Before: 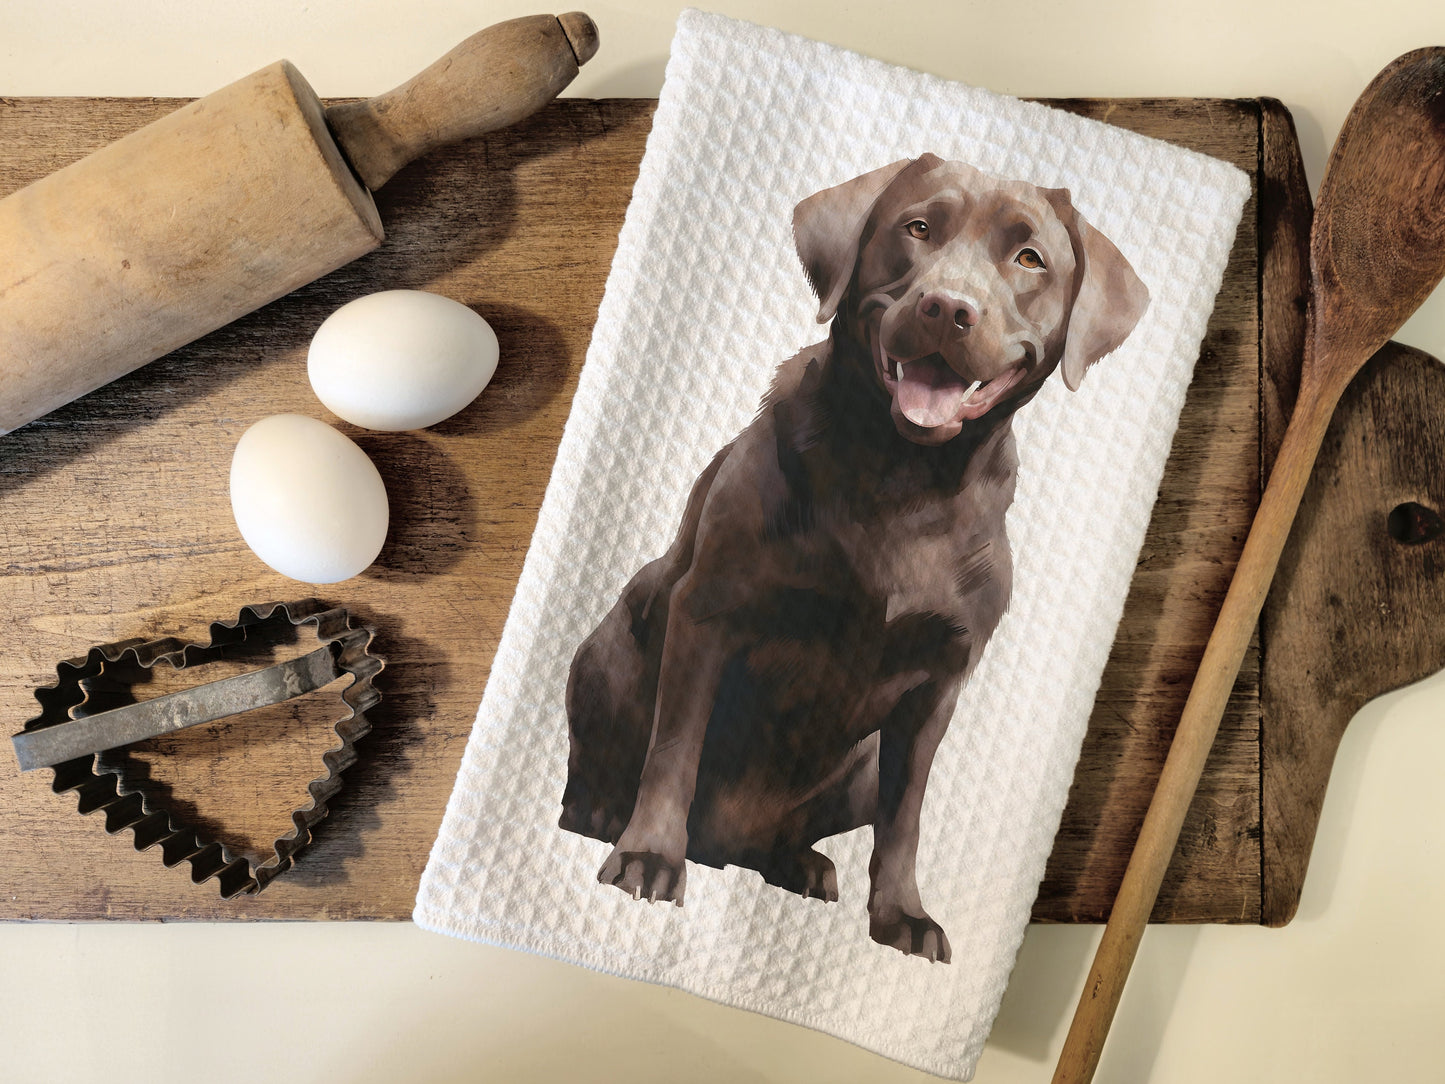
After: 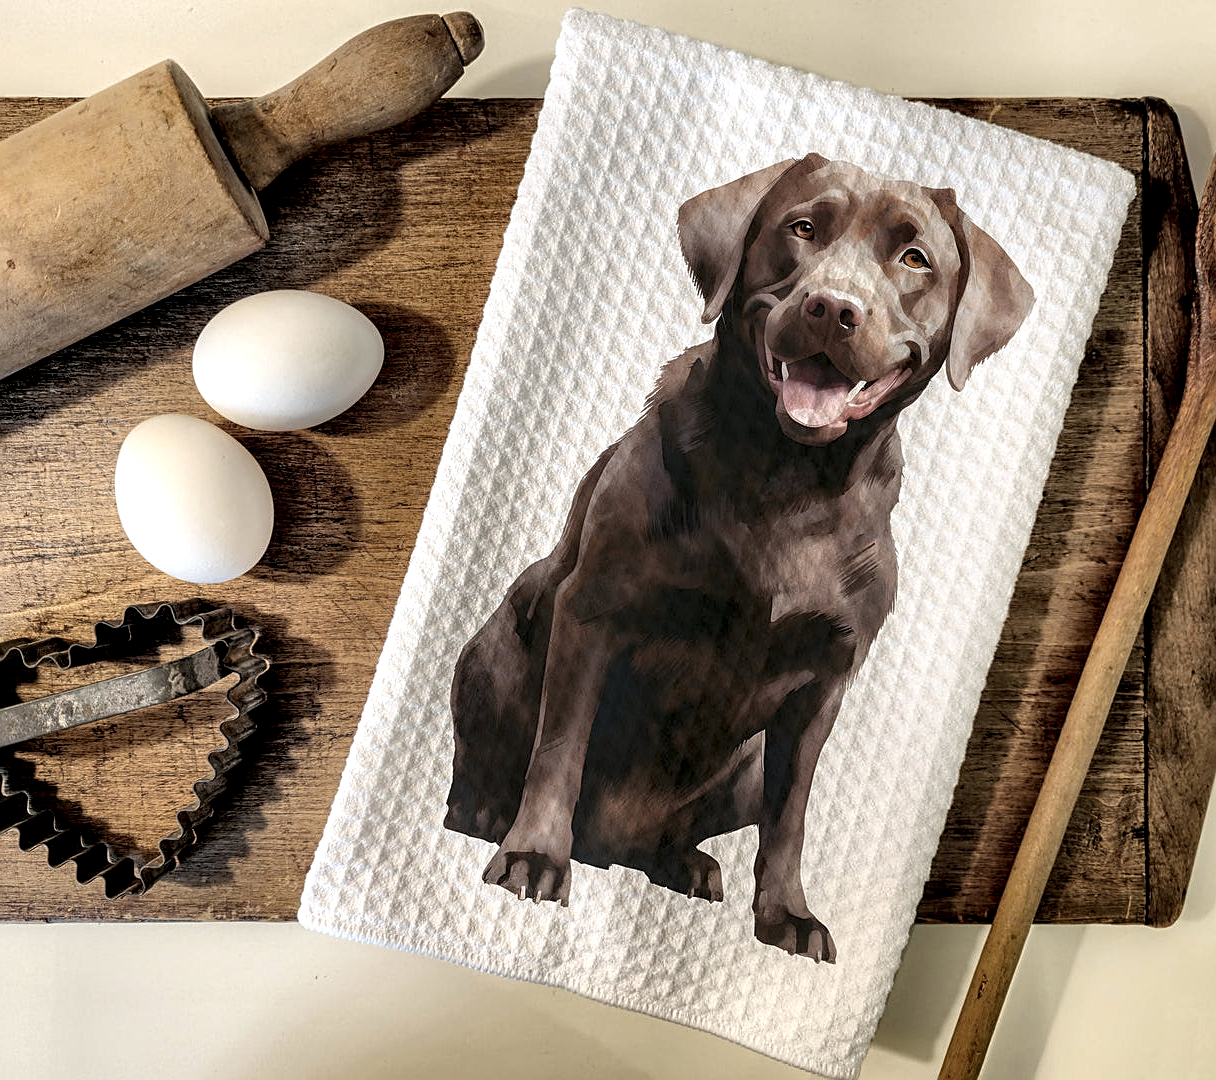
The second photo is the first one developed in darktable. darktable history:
white balance: emerald 1
local contrast: highlights 60%, shadows 60%, detail 160%
crop: left 8.026%, right 7.374%
sharpen: on, module defaults
